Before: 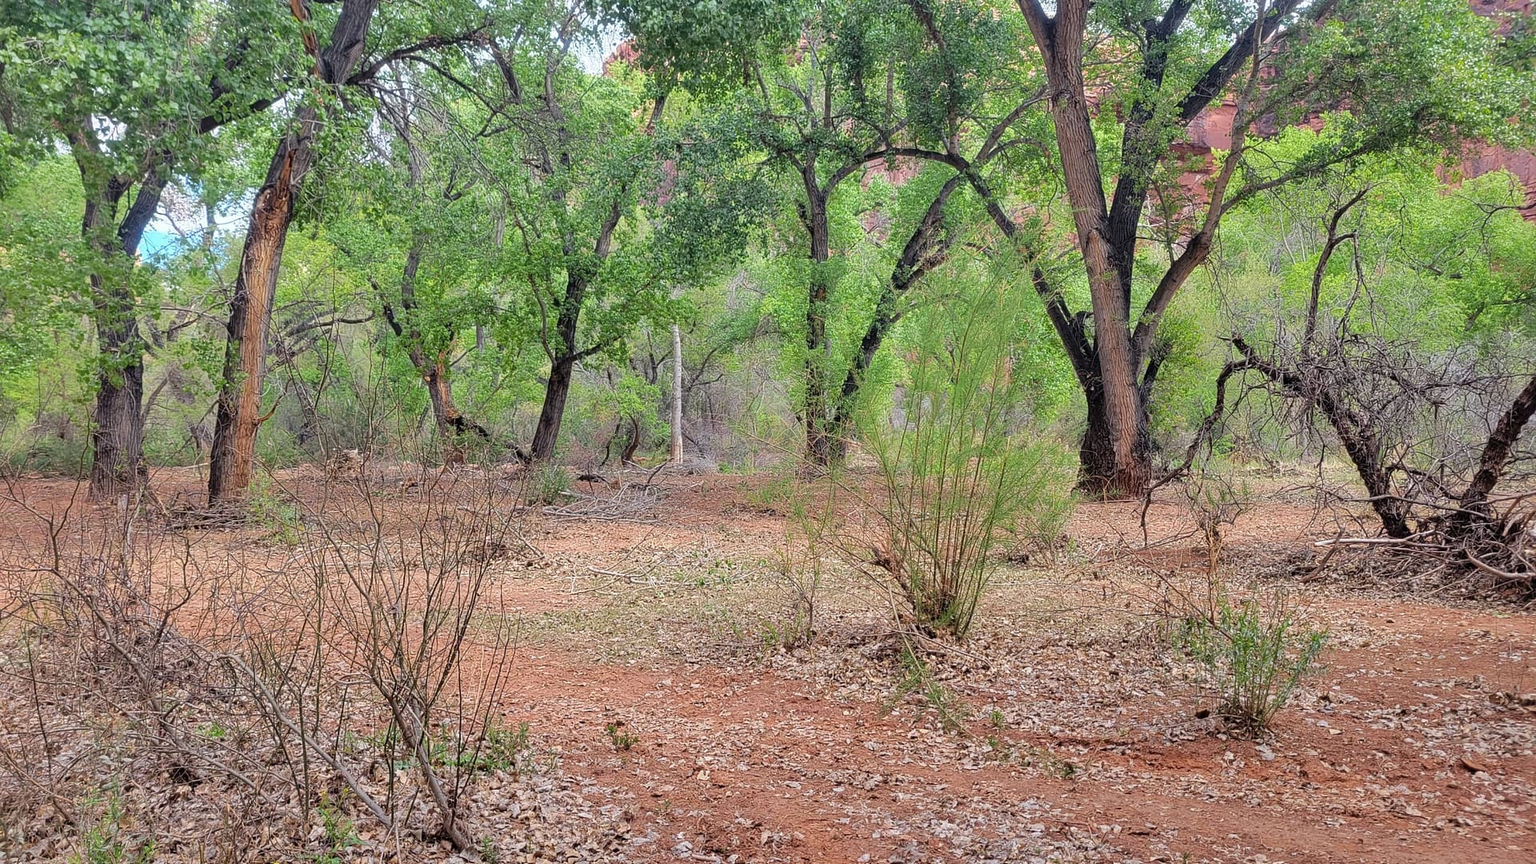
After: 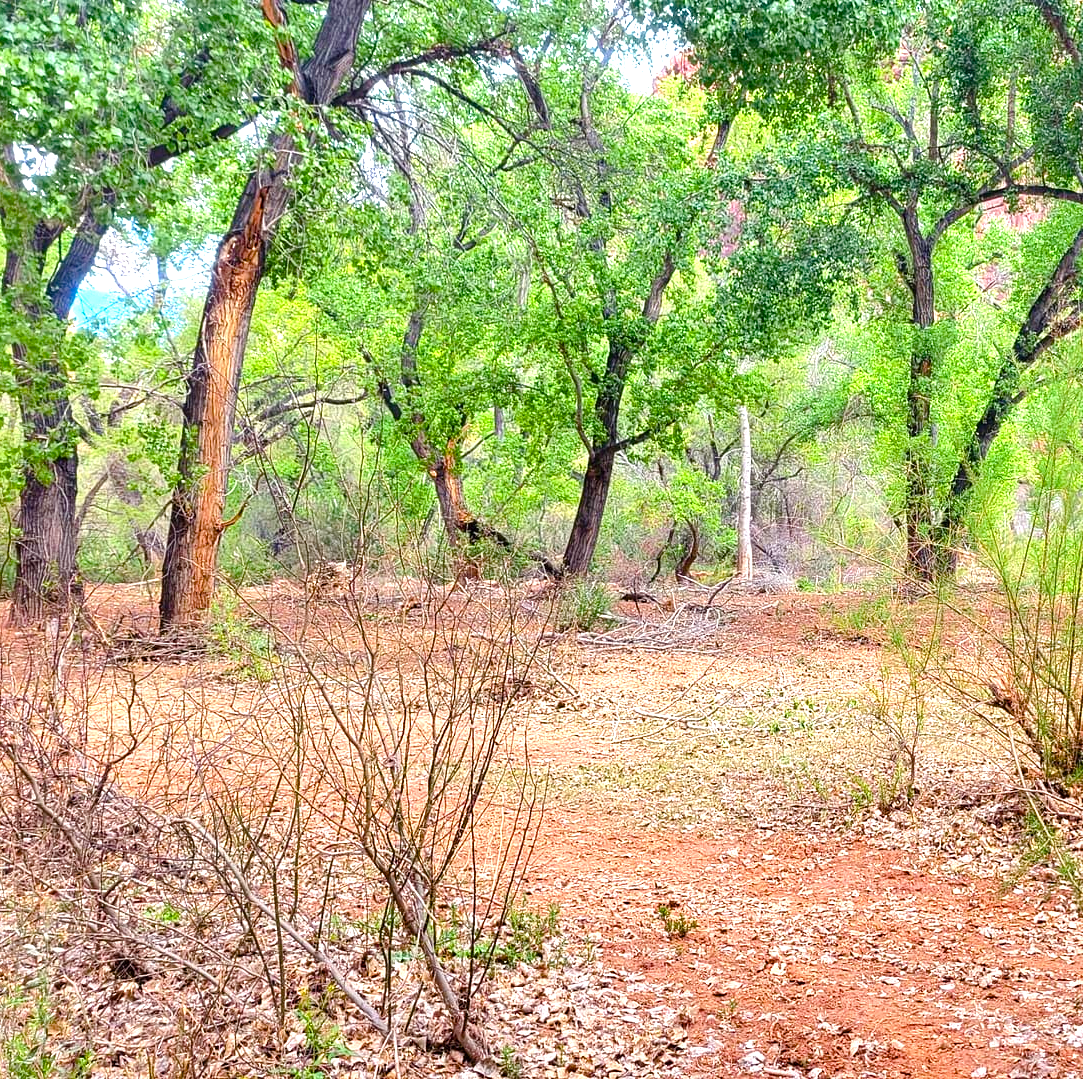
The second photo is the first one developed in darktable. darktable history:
exposure: black level correction 0, exposure 1 EV, compensate exposure bias true, compensate highlight preservation false
tone equalizer: -8 EV -0.409 EV, -7 EV -0.388 EV, -6 EV -0.354 EV, -5 EV -0.183 EV, -3 EV 0.196 EV, -2 EV 0.321 EV, -1 EV 0.381 EV, +0 EV 0.441 EV, edges refinement/feathering 500, mask exposure compensation -1.57 EV, preserve details no
shadows and highlights: radius 120.28, shadows 21.37, white point adjustment -9.59, highlights -13.89, soften with gaussian
crop: left 5.307%, right 38.267%
color balance rgb: linear chroma grading › global chroma 4.919%, perceptual saturation grading › global saturation 20%, perceptual saturation grading › highlights -25.477%, perceptual saturation grading › shadows 49.879%, global vibrance 33.422%
